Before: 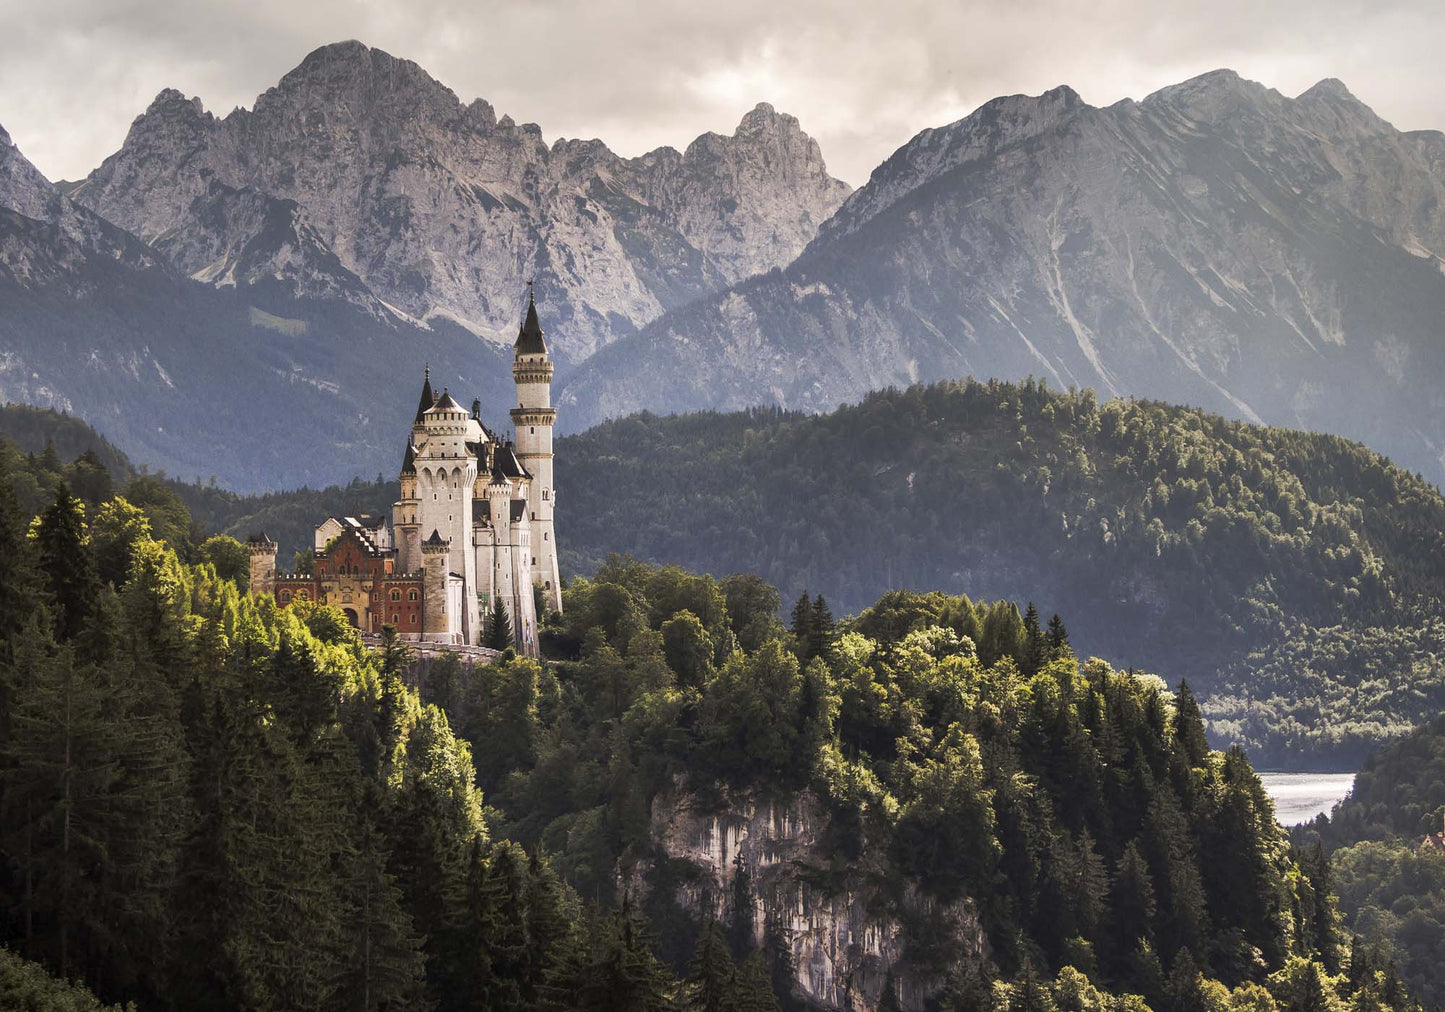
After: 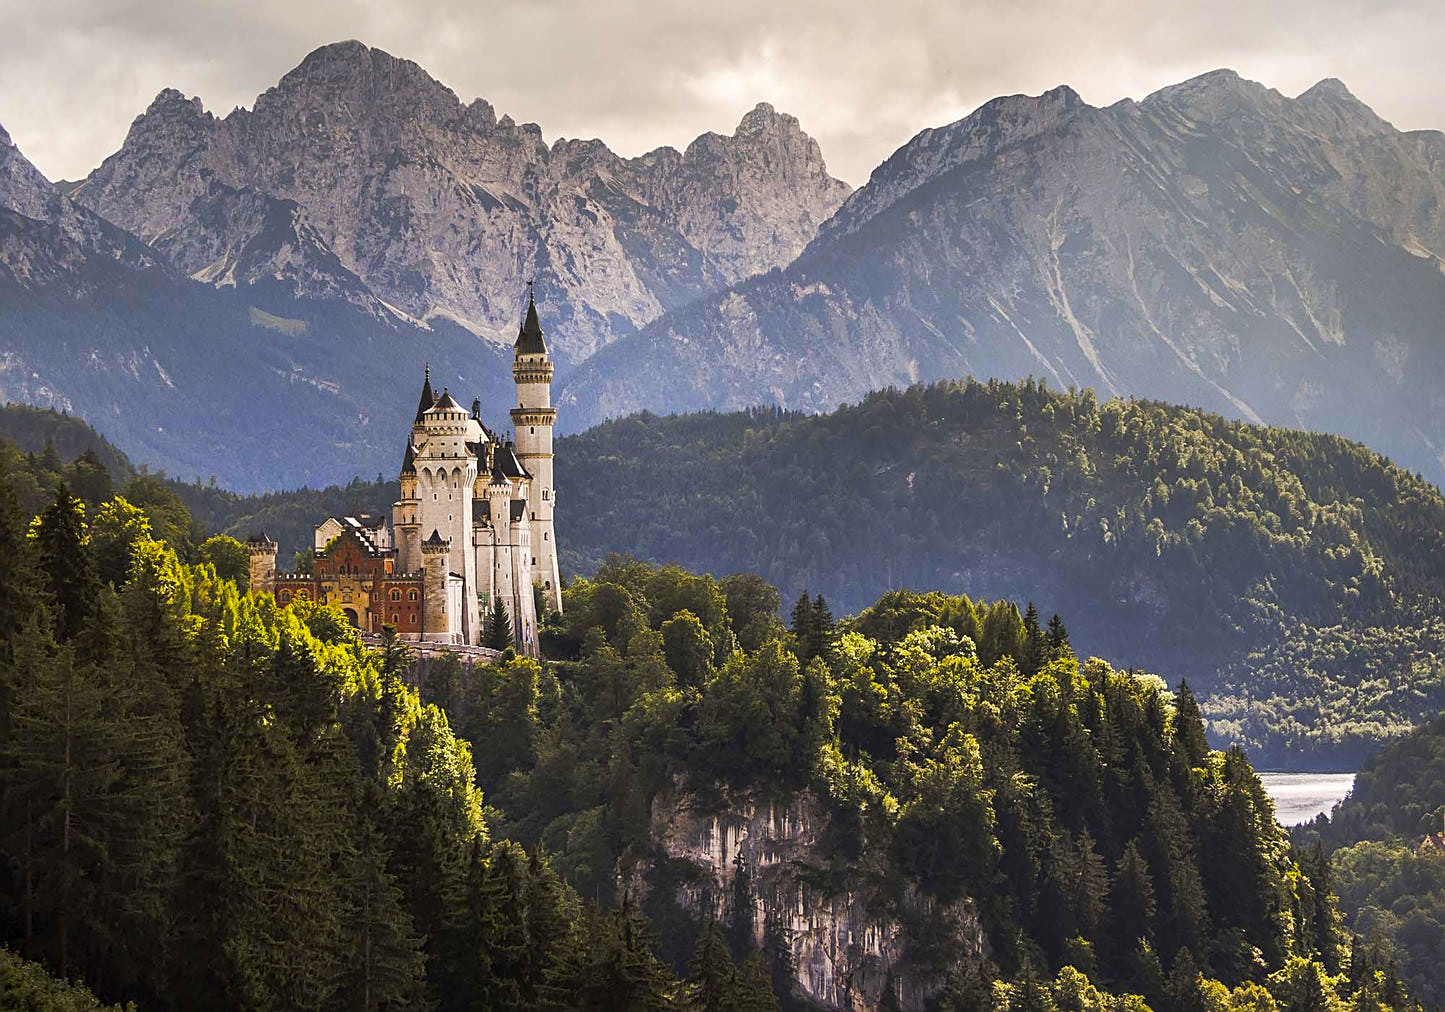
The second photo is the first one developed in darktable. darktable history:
sharpen: on, module defaults
color balance rgb: linear chroma grading › global chroma 10%, perceptual saturation grading › global saturation 30%, global vibrance 10%
color zones: curves: ch0 [(0.068, 0.464) (0.25, 0.5) (0.48, 0.508) (0.75, 0.536) (0.886, 0.476) (0.967, 0.456)]; ch1 [(0.066, 0.456) (0.25, 0.5) (0.616, 0.508) (0.746, 0.56) (0.934, 0.444)]
